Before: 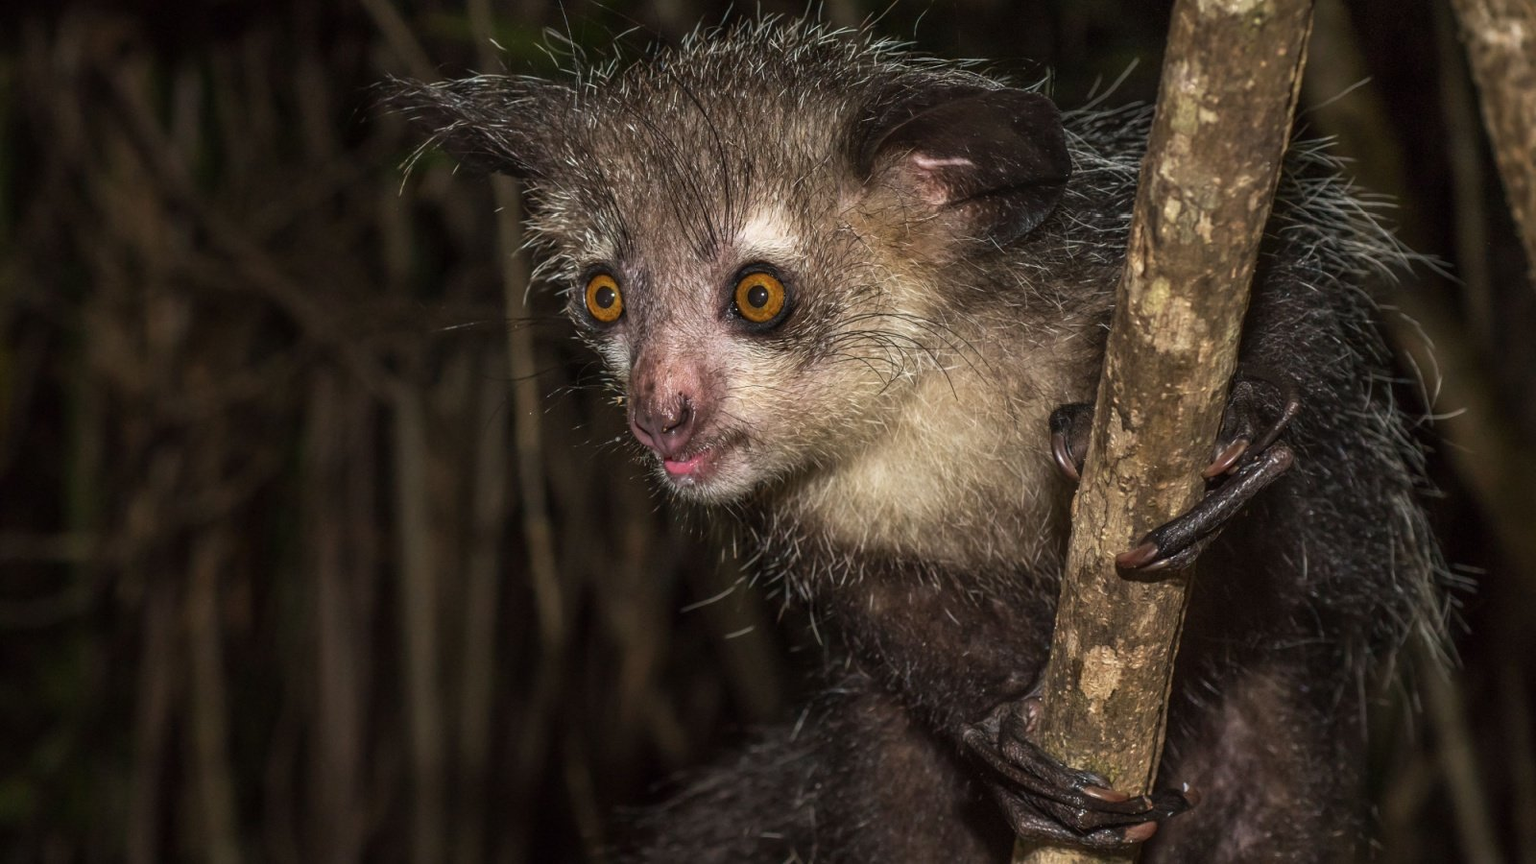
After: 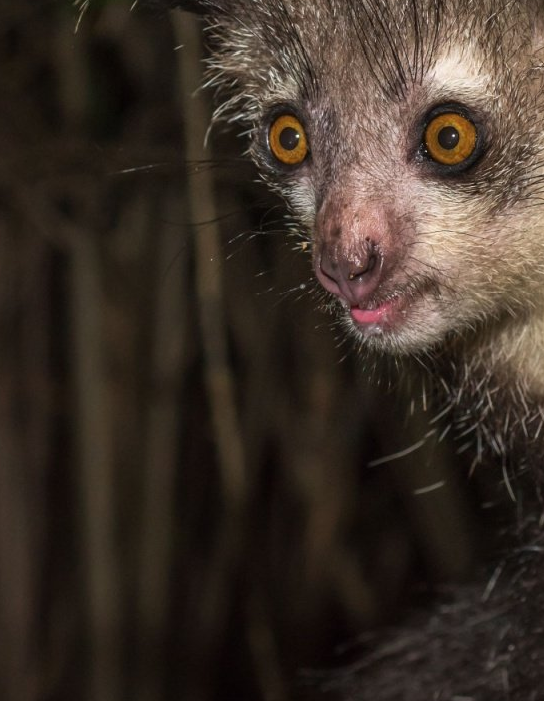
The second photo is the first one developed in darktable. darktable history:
crop and rotate: left 21.411%, top 19.076%, right 44.576%, bottom 2.997%
